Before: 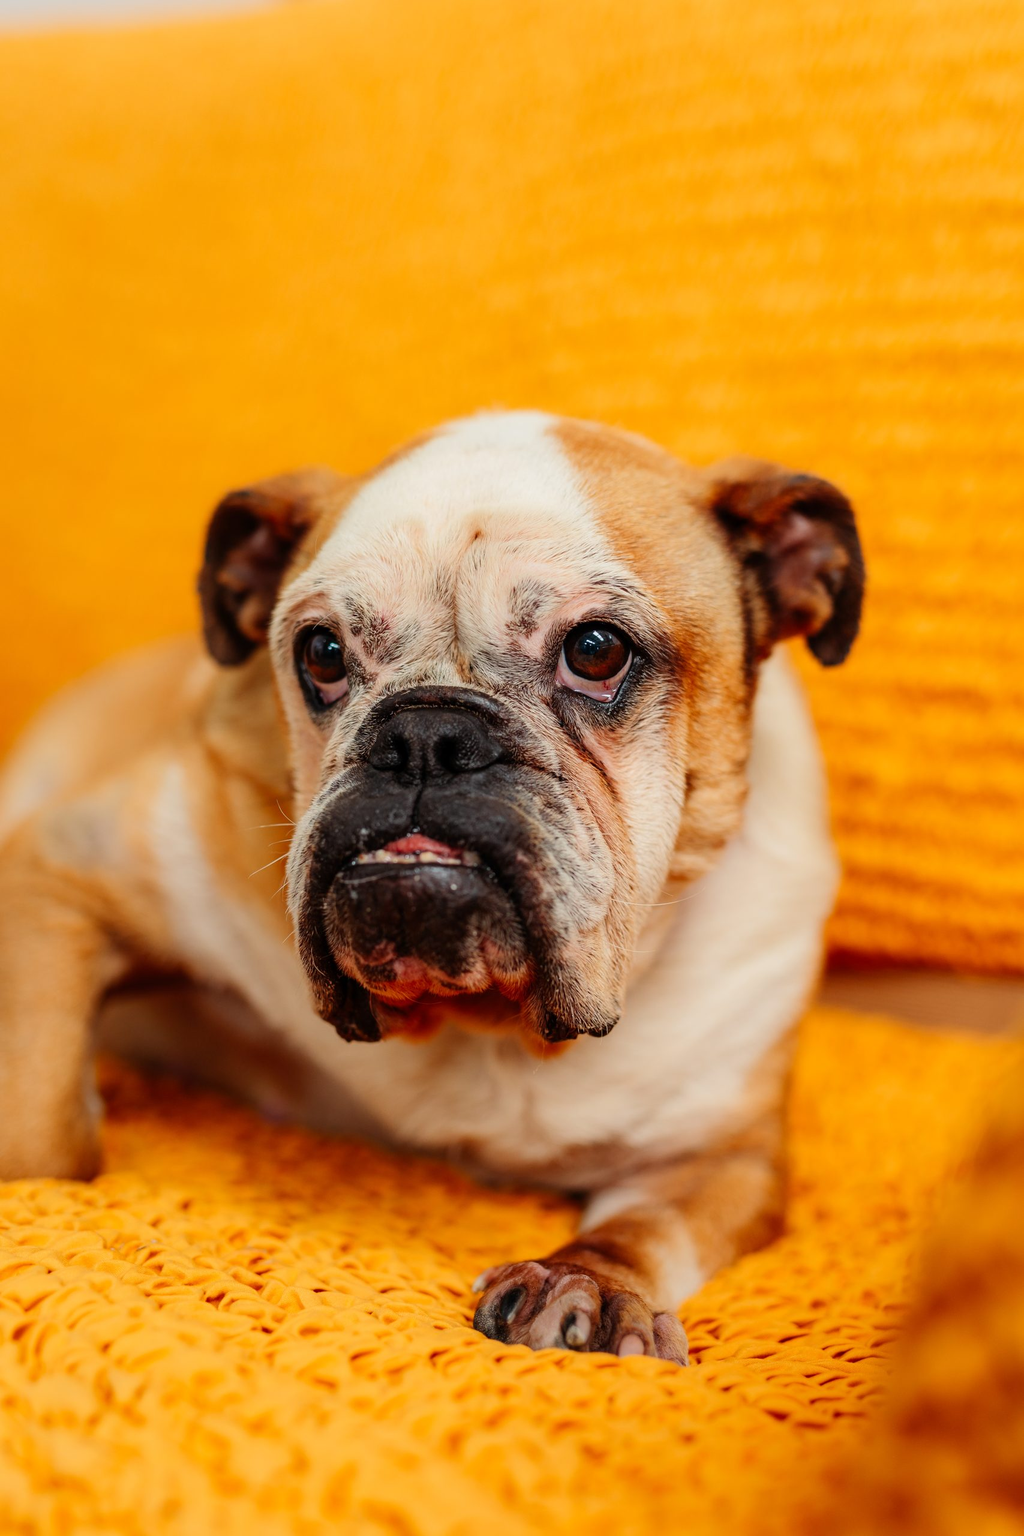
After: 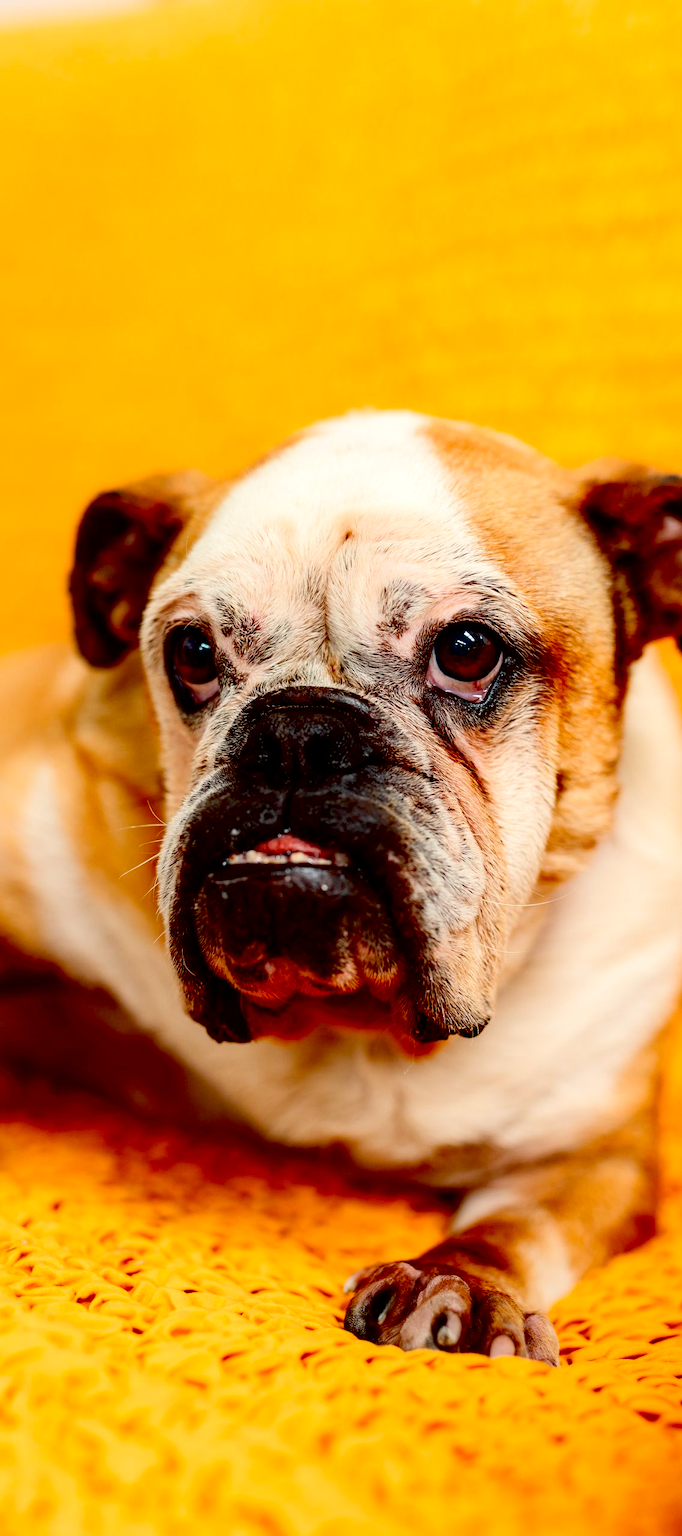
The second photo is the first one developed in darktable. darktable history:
contrast brightness saturation: contrast 0.14
crop and rotate: left 12.673%, right 20.66%
exposure: black level correction 0.031, exposure 0.304 EV, compensate highlight preservation false
